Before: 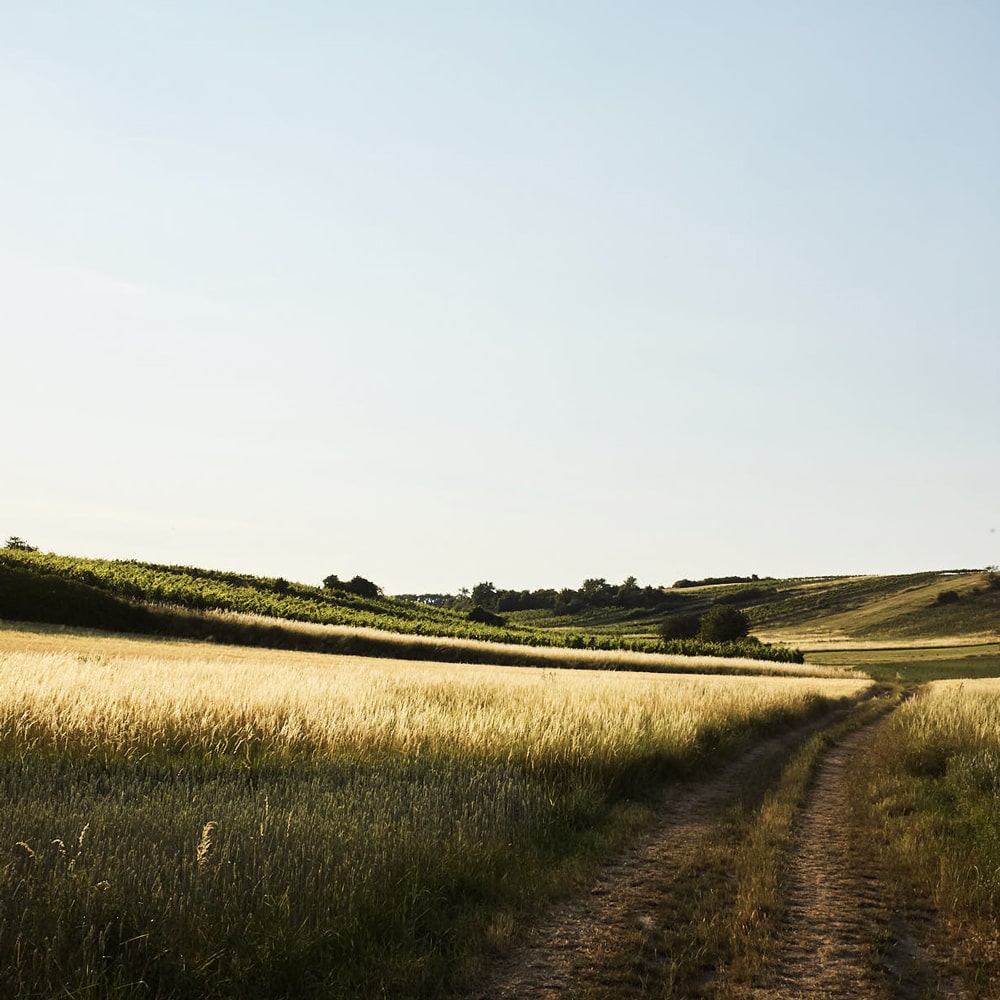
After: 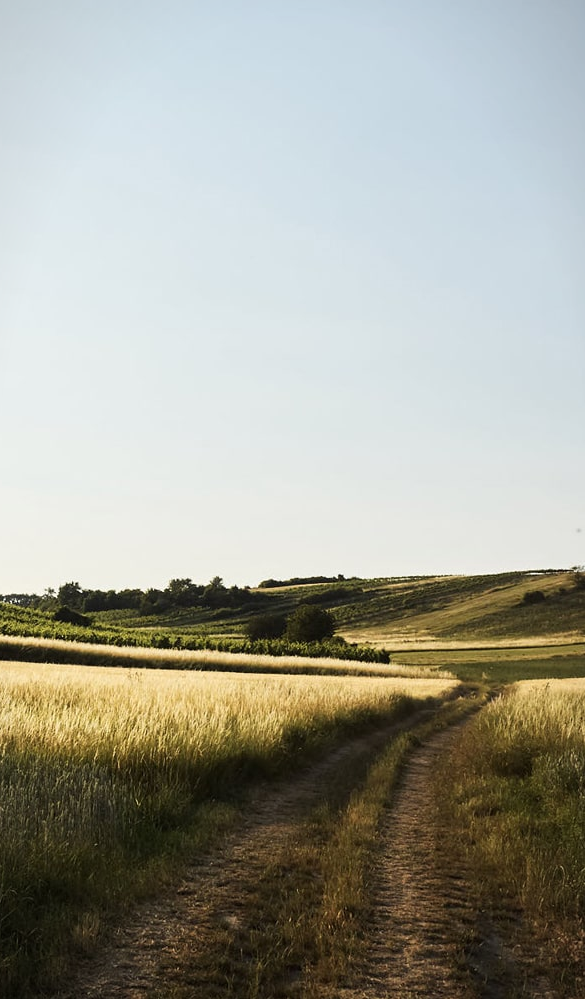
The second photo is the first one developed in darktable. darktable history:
vignetting: fall-off start 97%, fall-off radius 100%, width/height ratio 0.609, unbound false
crop: left 41.402%
tone equalizer: on, module defaults
